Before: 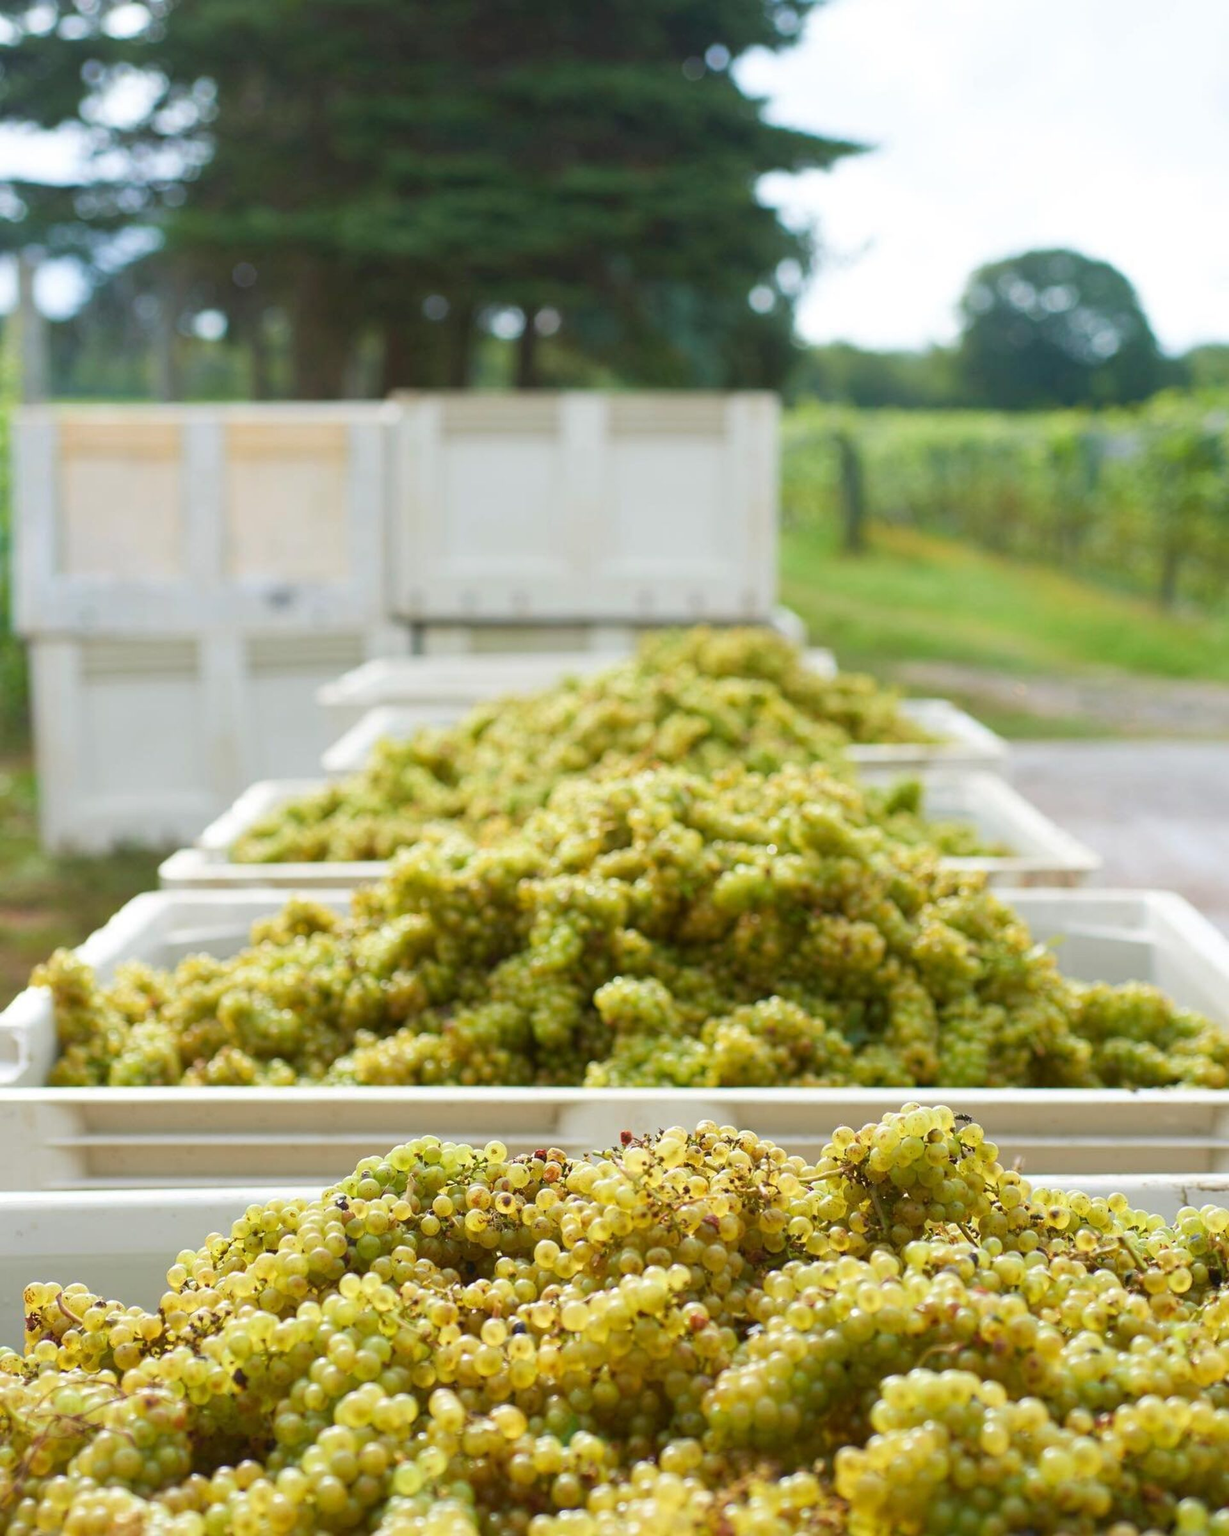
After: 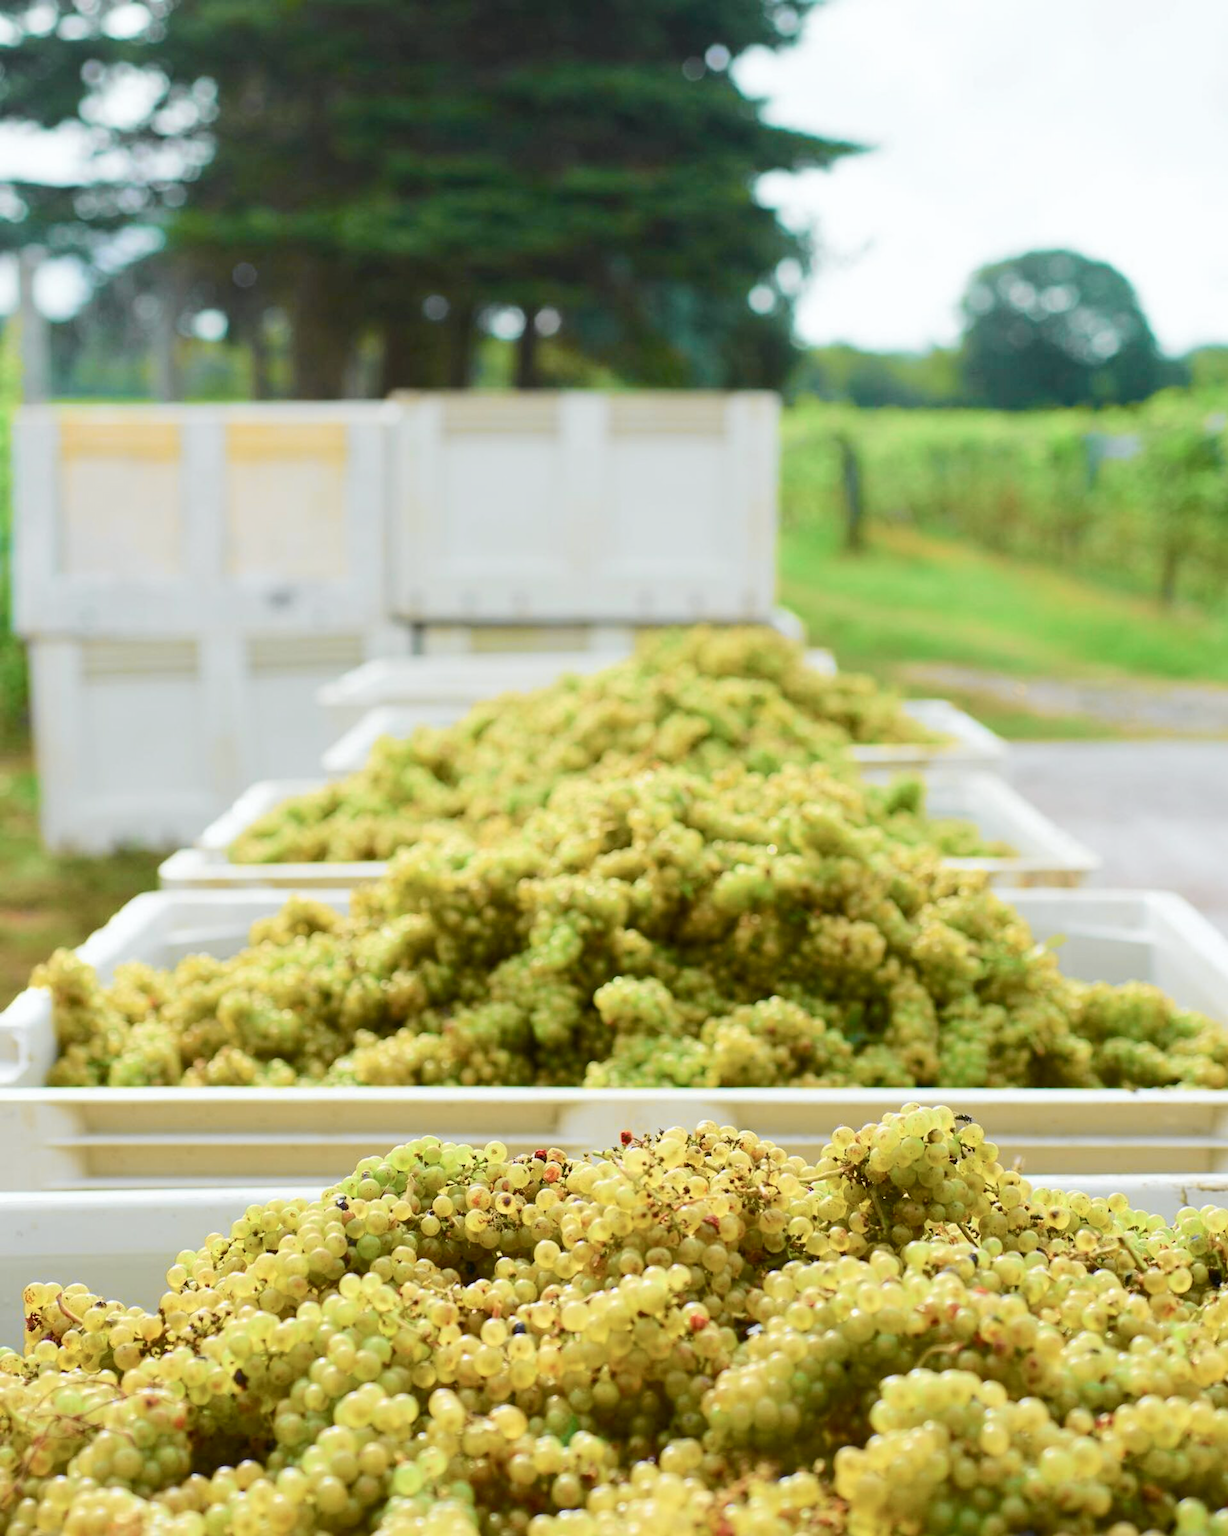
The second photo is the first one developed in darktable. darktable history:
tone curve: curves: ch0 [(0, 0) (0.037, 0.011) (0.131, 0.108) (0.279, 0.279) (0.476, 0.554) (0.617, 0.693) (0.704, 0.77) (0.813, 0.852) (0.916, 0.924) (1, 0.993)]; ch1 [(0, 0) (0.318, 0.278) (0.444, 0.427) (0.493, 0.492) (0.508, 0.502) (0.534, 0.531) (0.562, 0.571) (0.626, 0.667) (0.746, 0.764) (1, 1)]; ch2 [(0, 0) (0.316, 0.292) (0.381, 0.37) (0.423, 0.448) (0.476, 0.492) (0.502, 0.498) (0.522, 0.518) (0.533, 0.532) (0.586, 0.631) (0.634, 0.663) (0.7, 0.7) (0.861, 0.808) (1, 0.951)], color space Lab, independent channels, preserve colors none
